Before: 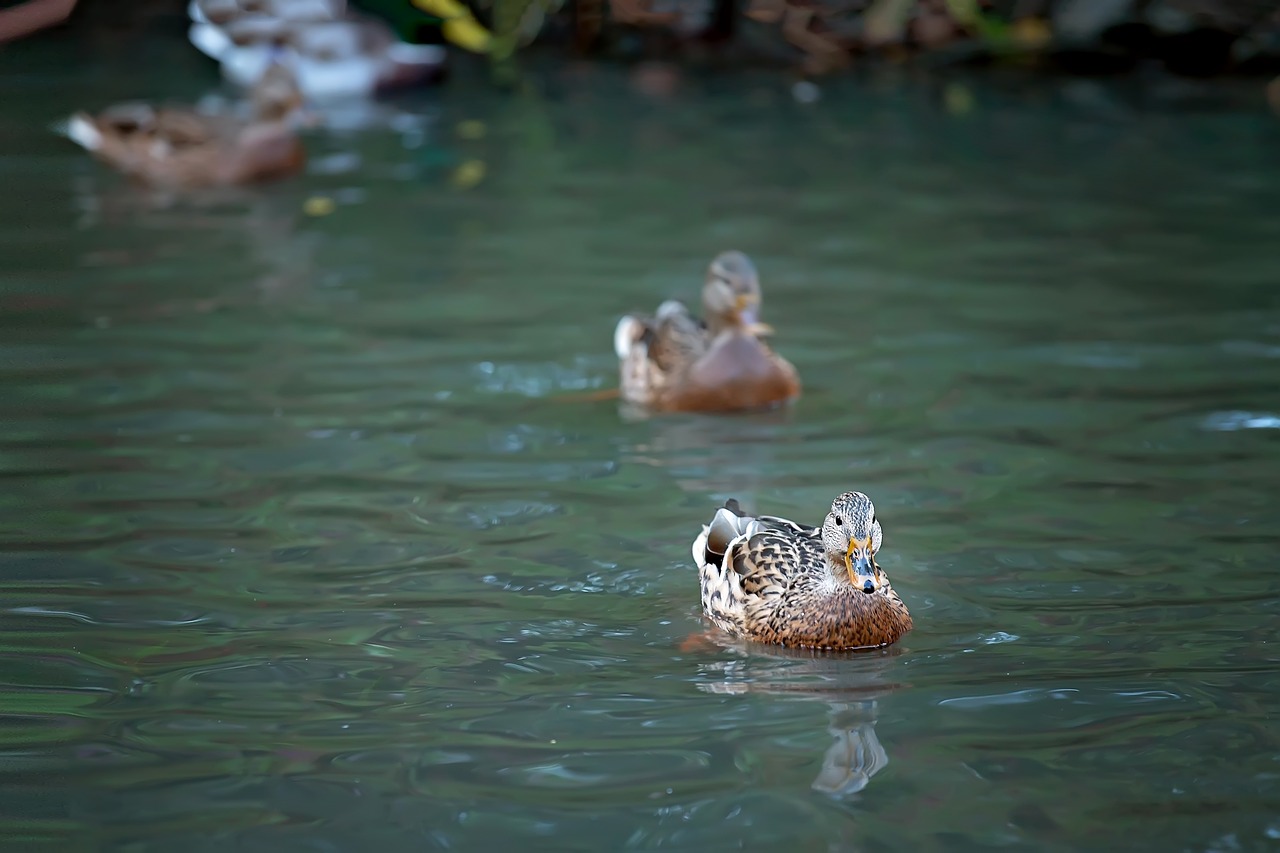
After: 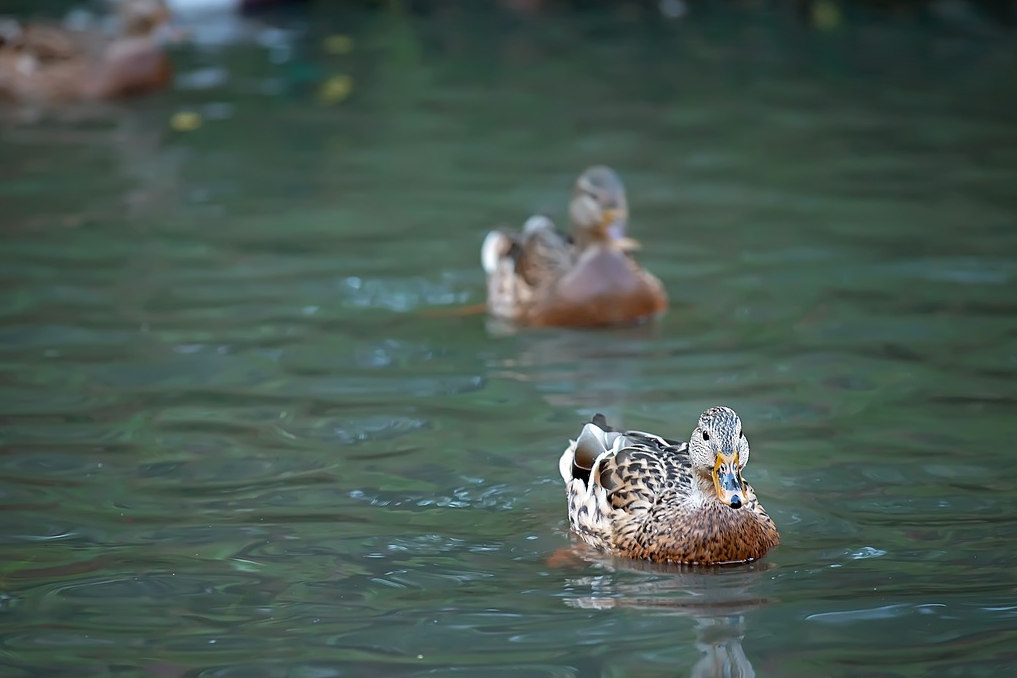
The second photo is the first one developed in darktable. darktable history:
crop and rotate: left 10.407%, top 10.055%, right 10.088%, bottom 10.385%
